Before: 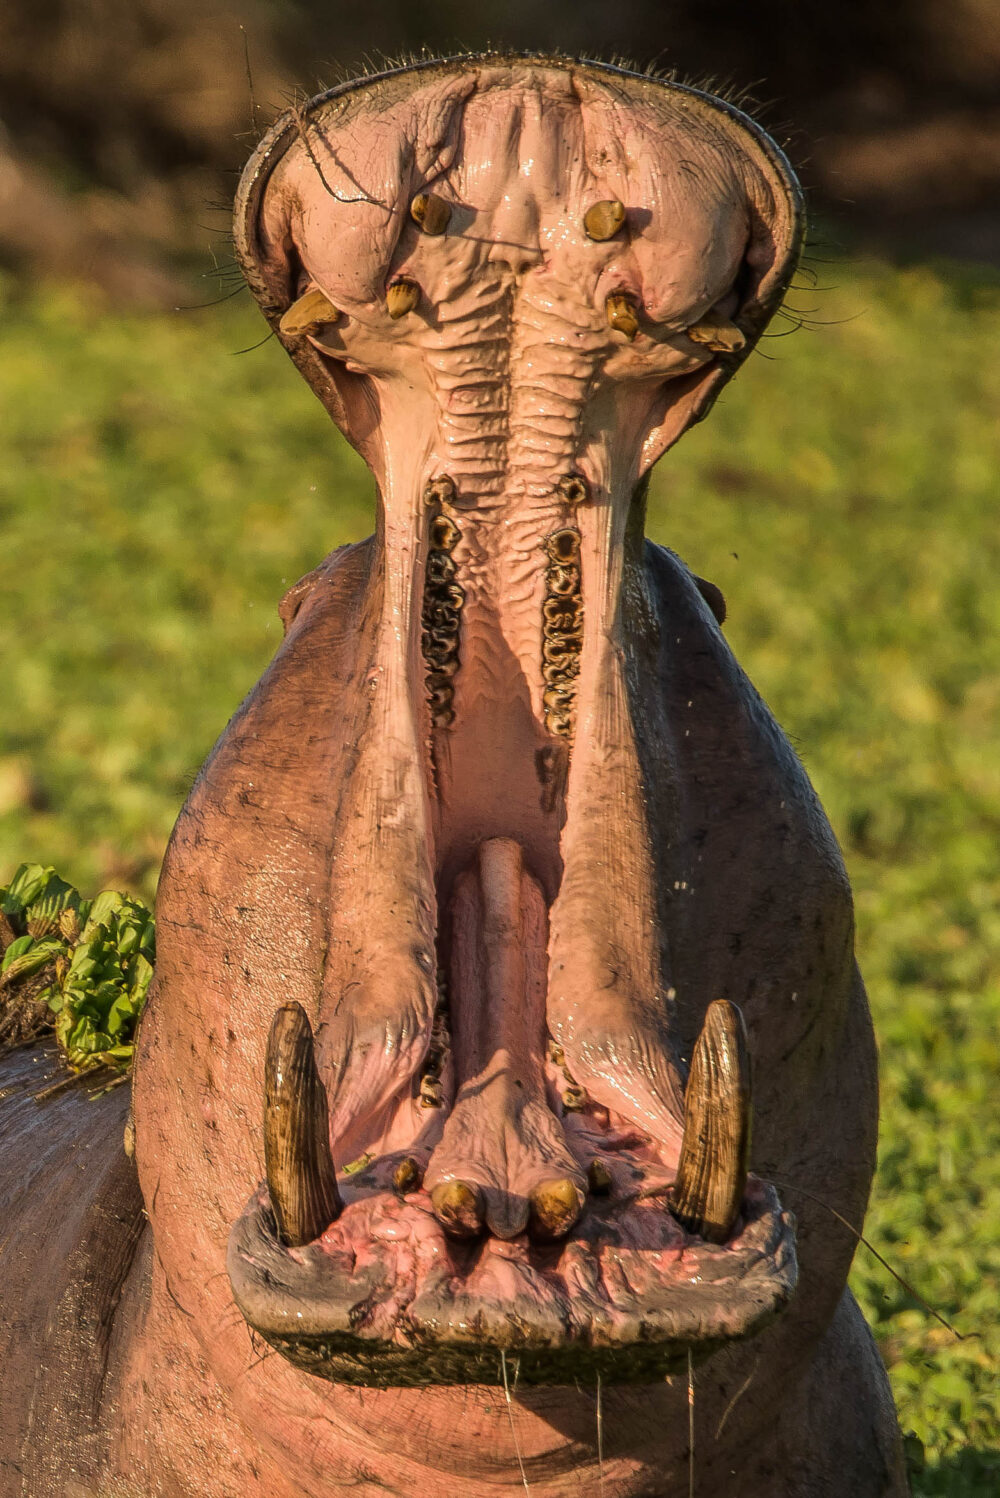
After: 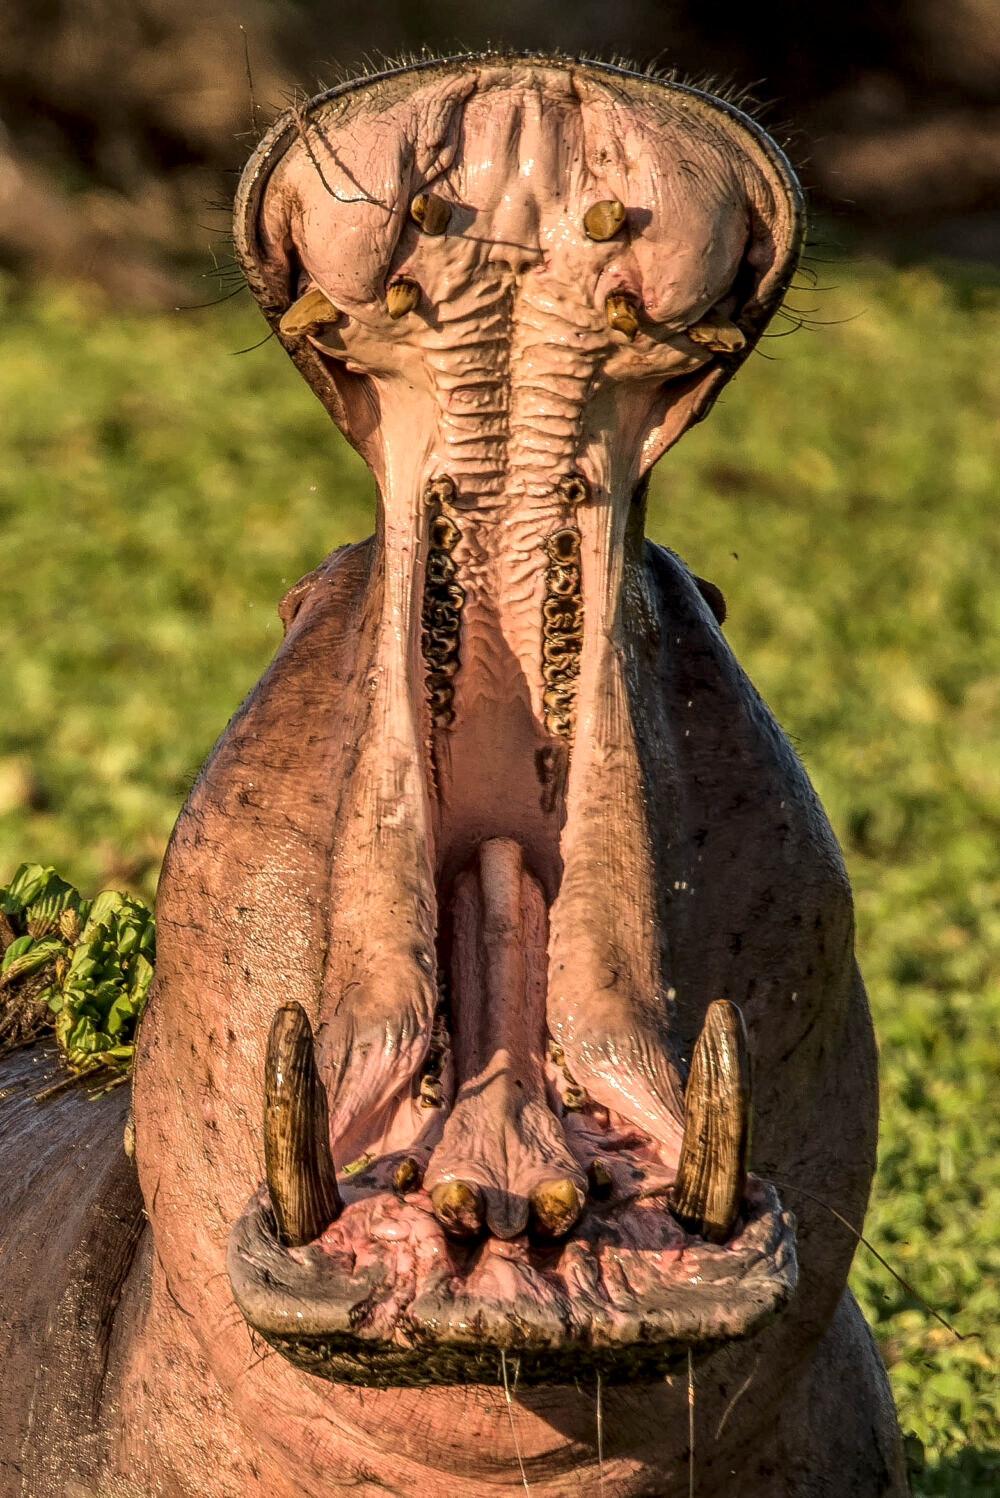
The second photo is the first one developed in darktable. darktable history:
local contrast: highlights 58%, detail 145%
